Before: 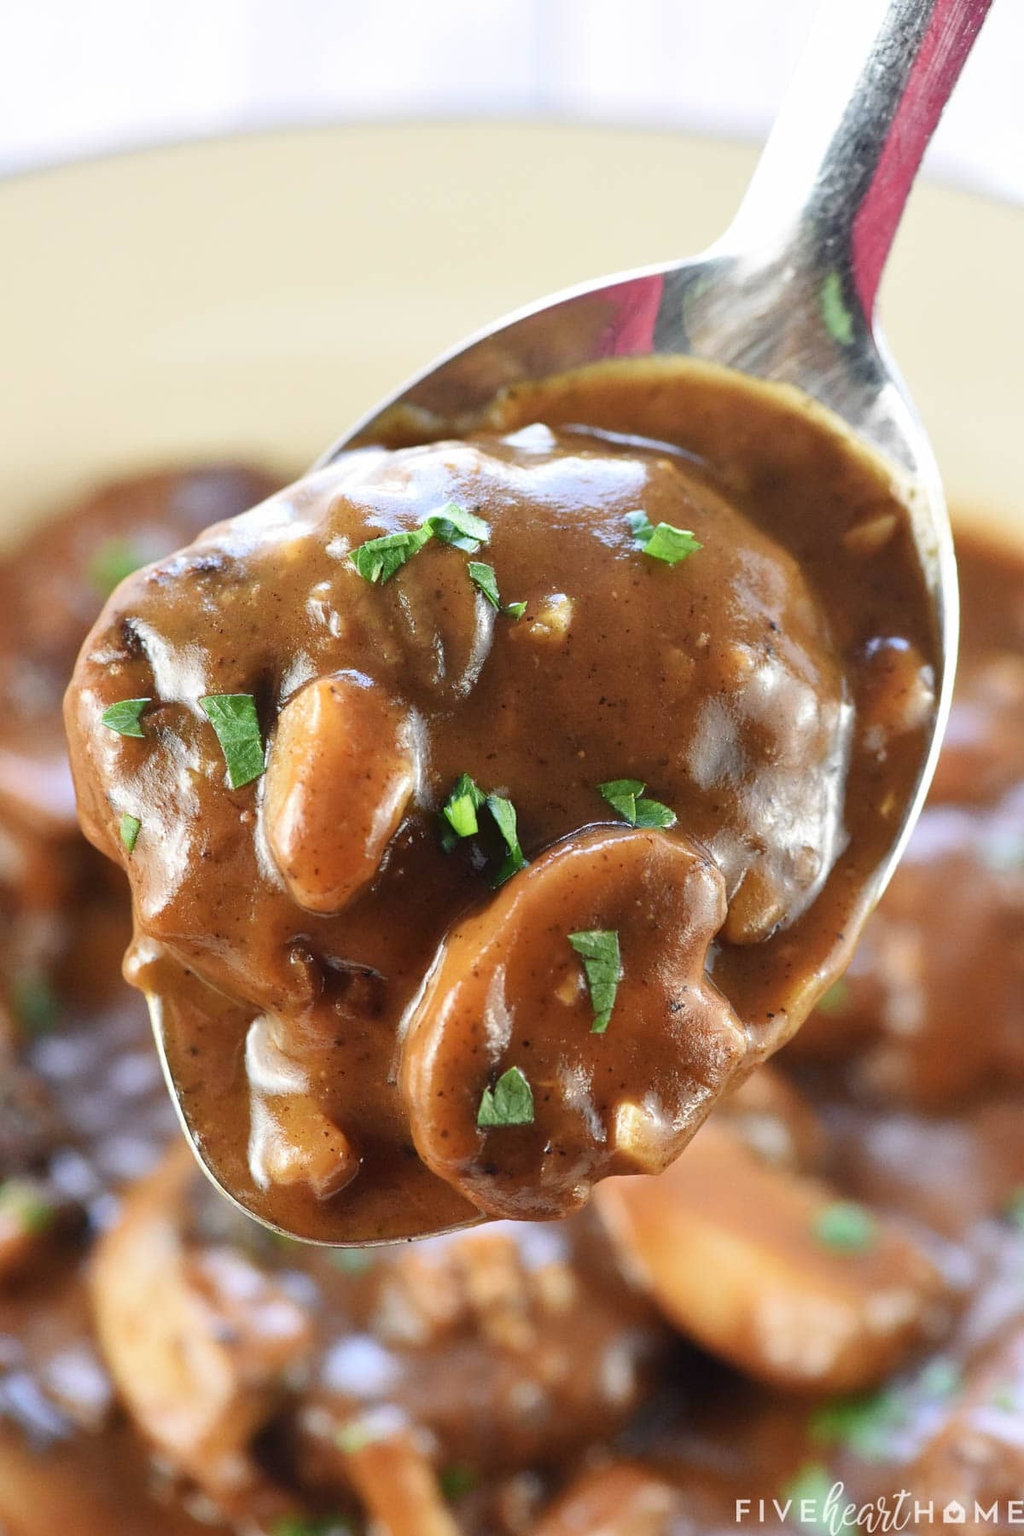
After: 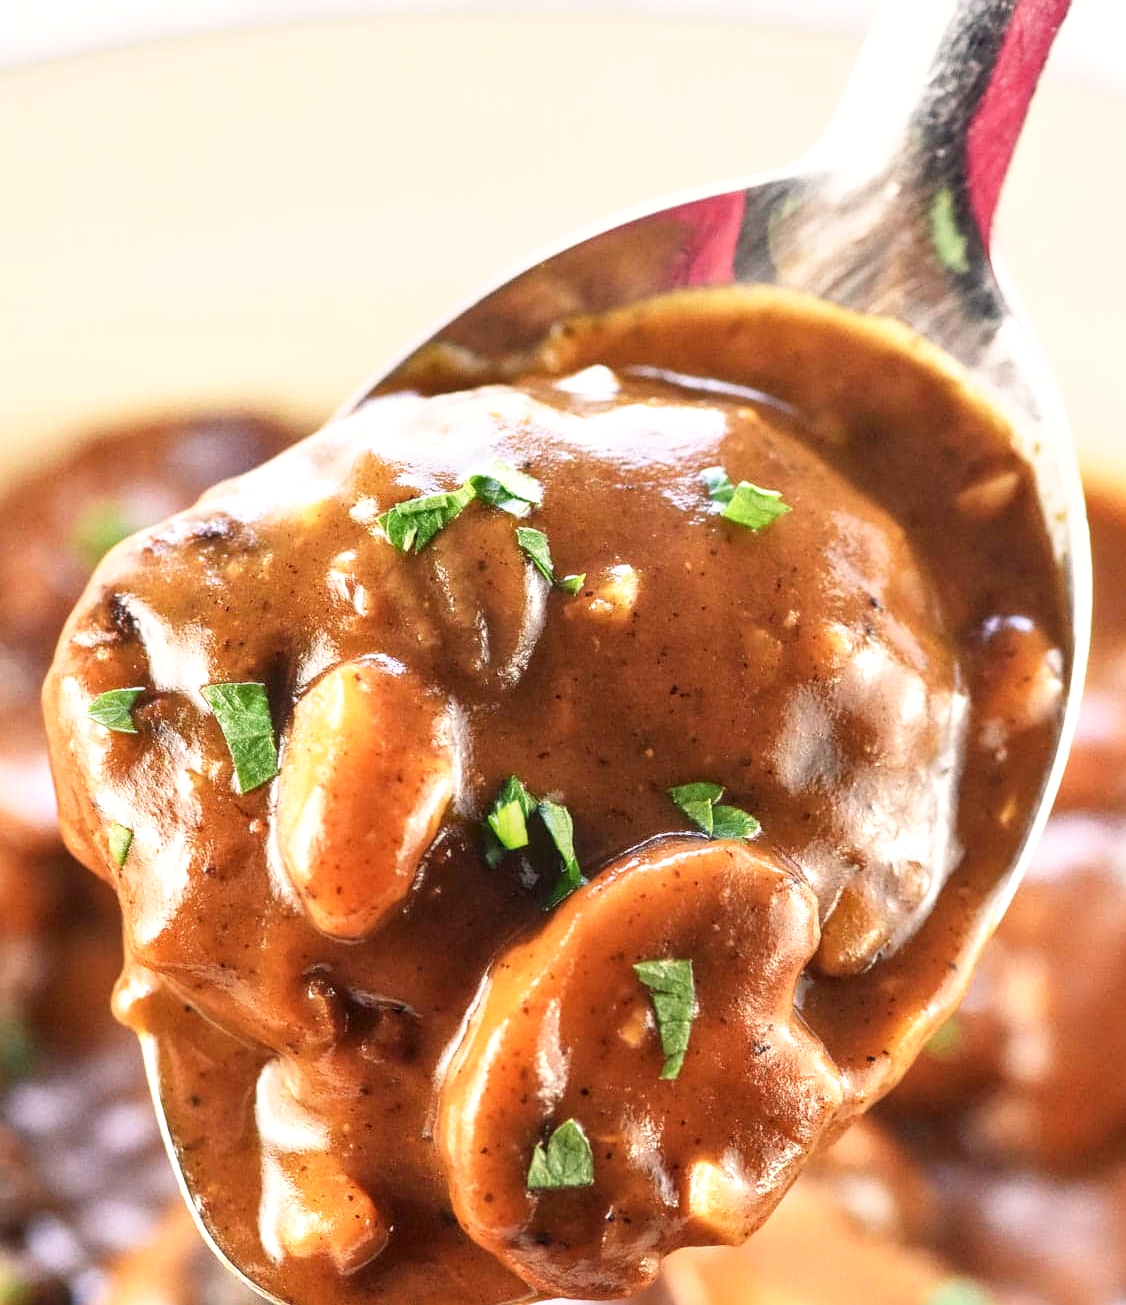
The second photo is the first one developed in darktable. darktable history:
crop: left 2.737%, top 7.287%, right 3.421%, bottom 20.179%
white balance: red 1.127, blue 0.943
local contrast: detail 130%
shadows and highlights: shadows 37.27, highlights -28.18, soften with gaussian
base curve: curves: ch0 [(0, 0) (0.579, 0.807) (1, 1)], preserve colors none
